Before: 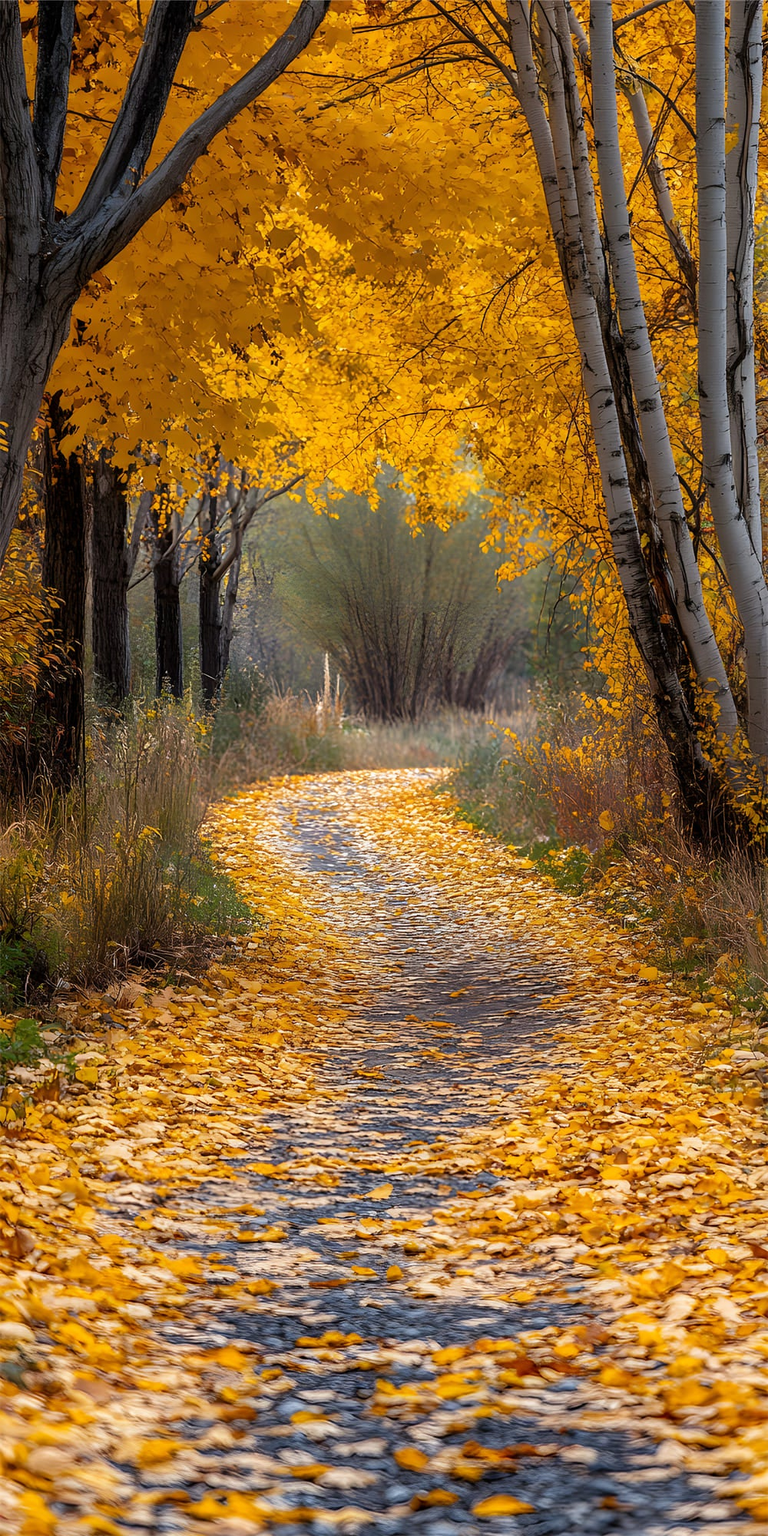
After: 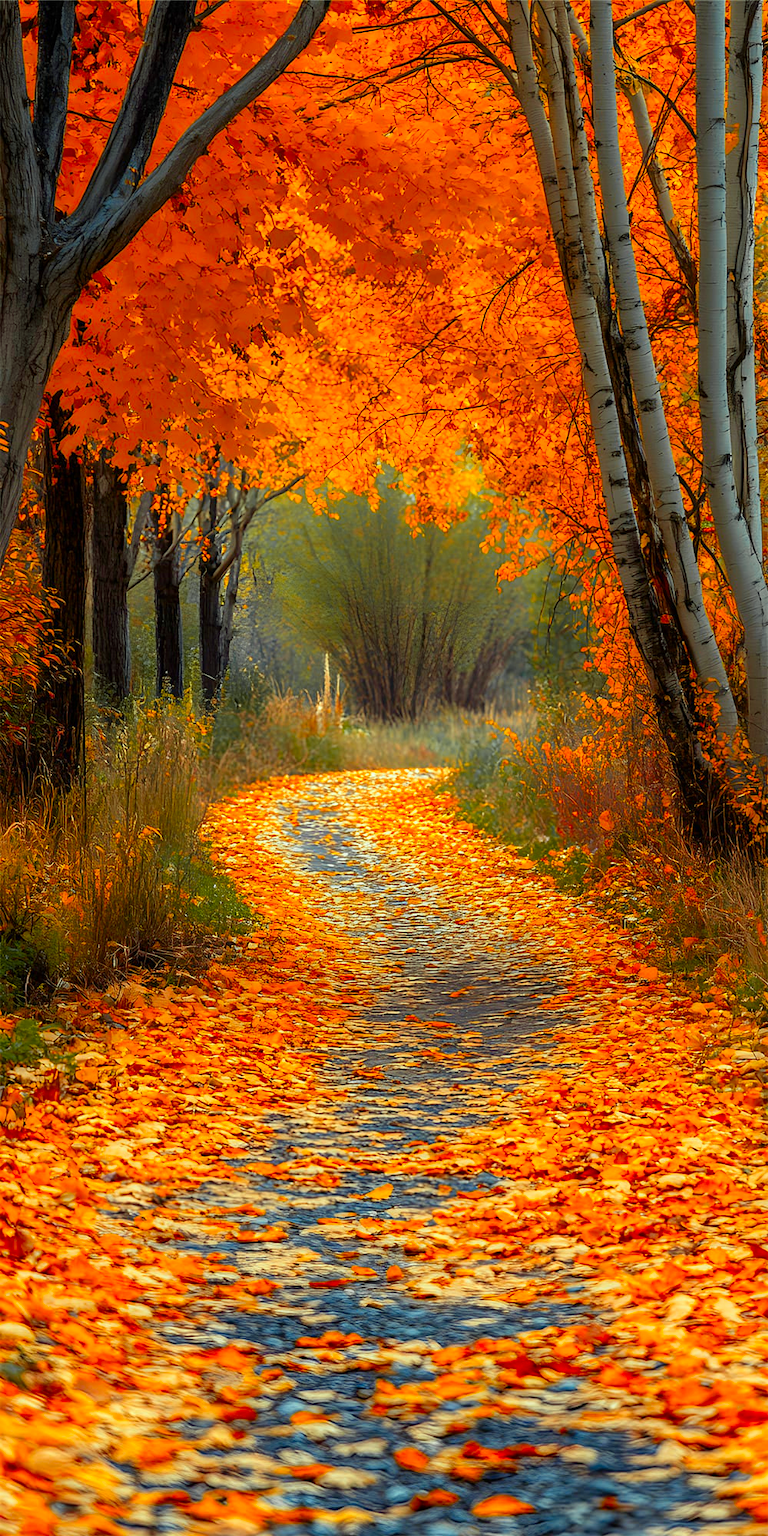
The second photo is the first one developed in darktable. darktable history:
color correction: highlights a* -11, highlights b* 9.94, saturation 1.71
color zones: curves: ch1 [(0.29, 0.492) (0.373, 0.185) (0.509, 0.481)]; ch2 [(0.25, 0.462) (0.749, 0.457)]
